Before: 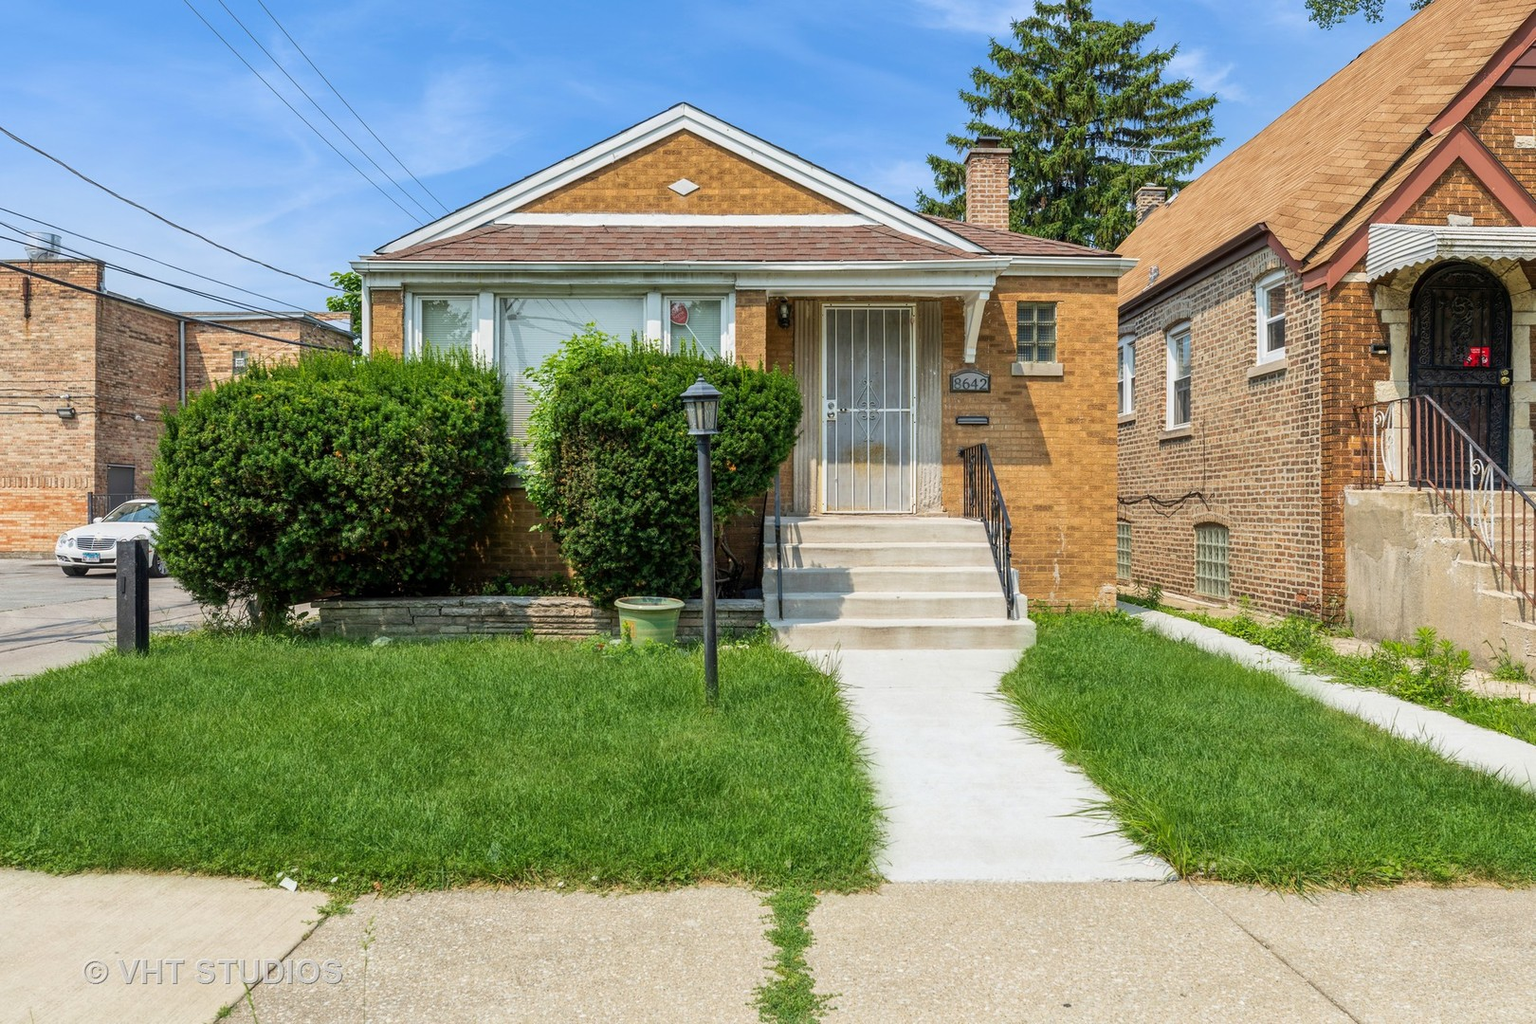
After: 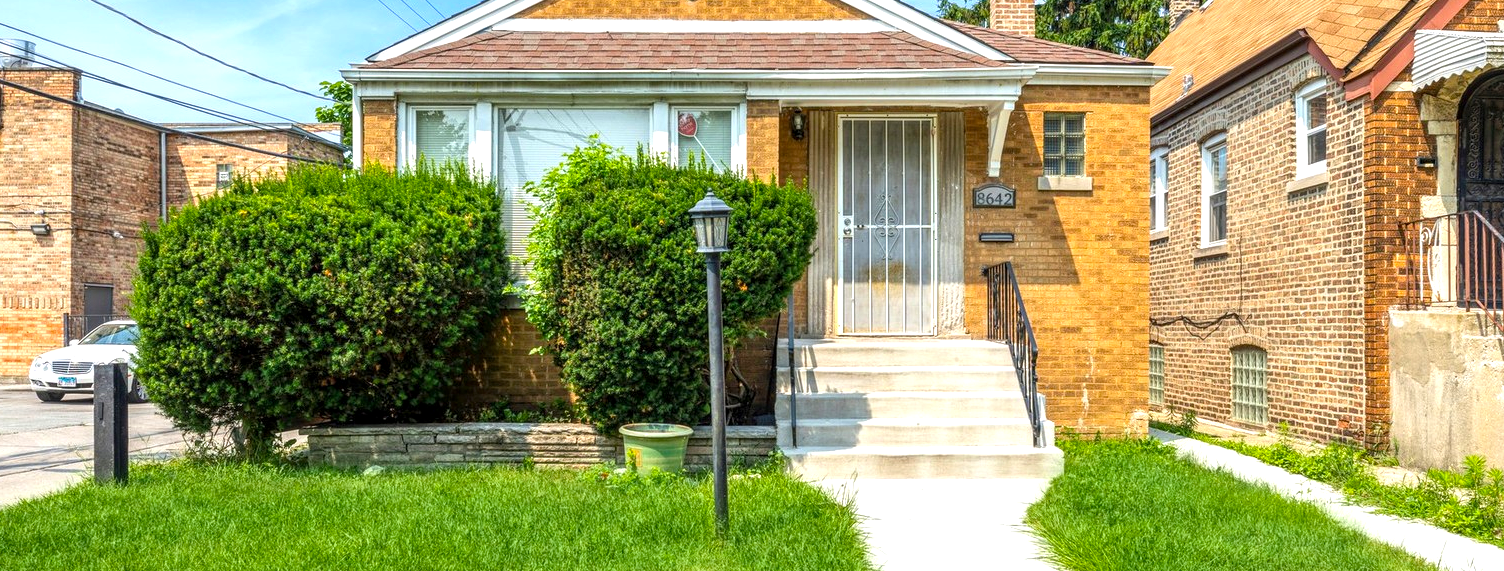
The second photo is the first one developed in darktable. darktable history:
exposure: black level correction 0, exposure 0.701 EV, compensate highlight preservation false
local contrast: on, module defaults
crop: left 1.836%, top 19.112%, right 5.287%, bottom 28.001%
color balance rgb: perceptual saturation grading › global saturation 19.831%
